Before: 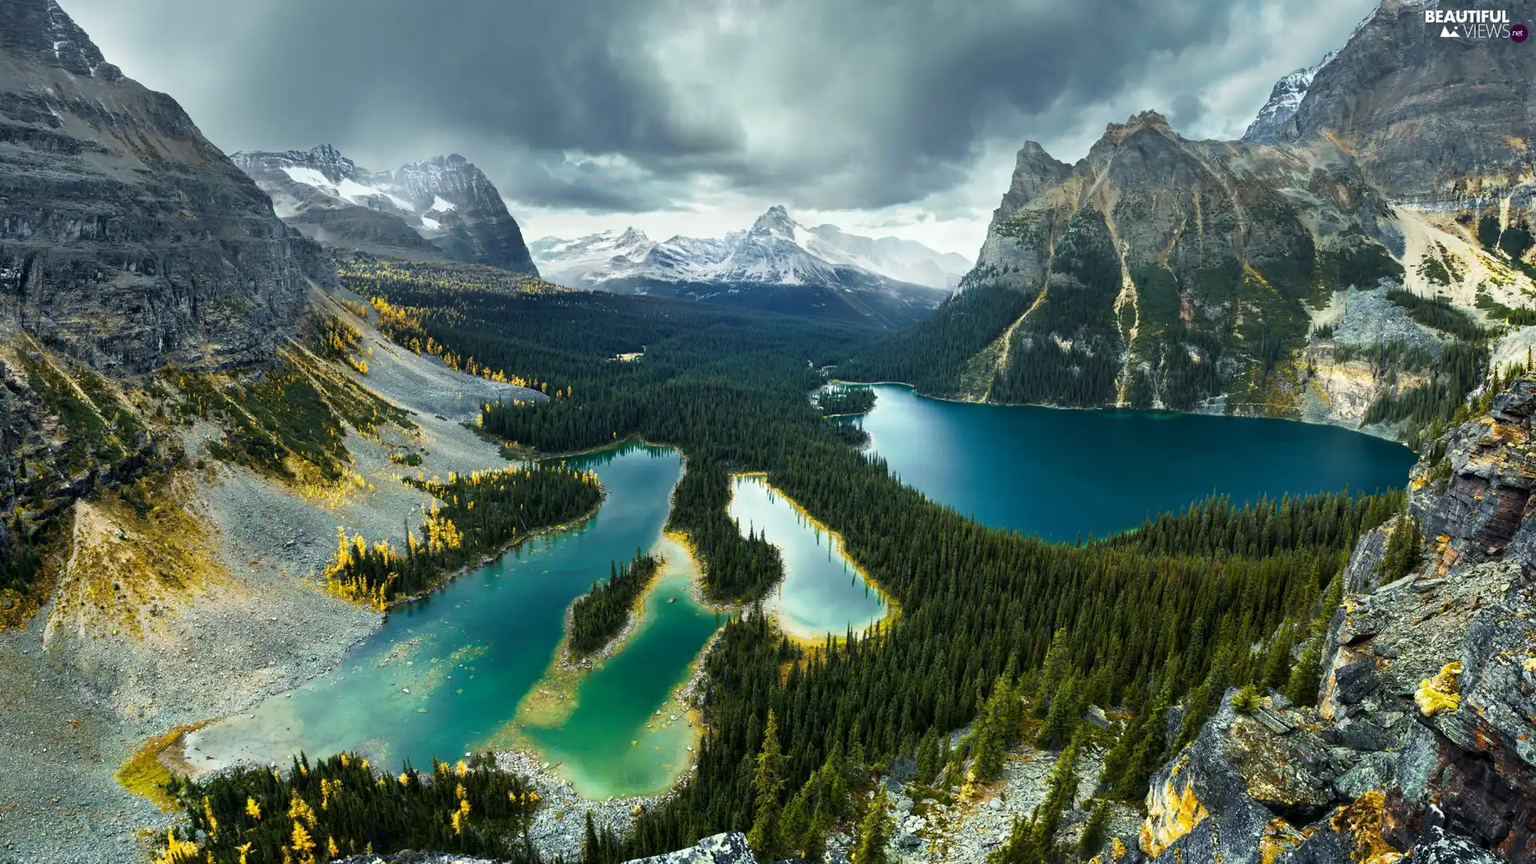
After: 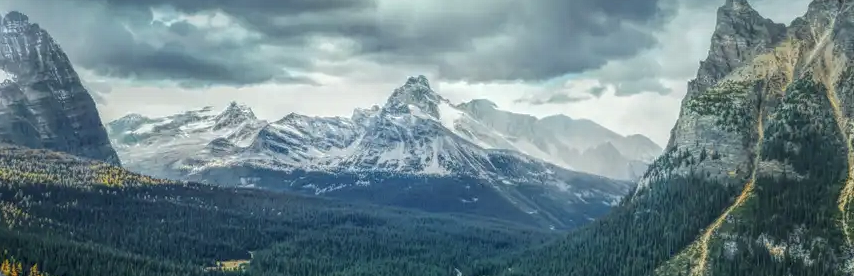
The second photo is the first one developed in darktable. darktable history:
crop: left 28.859%, top 16.798%, right 26.615%, bottom 57.577%
local contrast: highlights 20%, shadows 29%, detail 200%, midtone range 0.2
